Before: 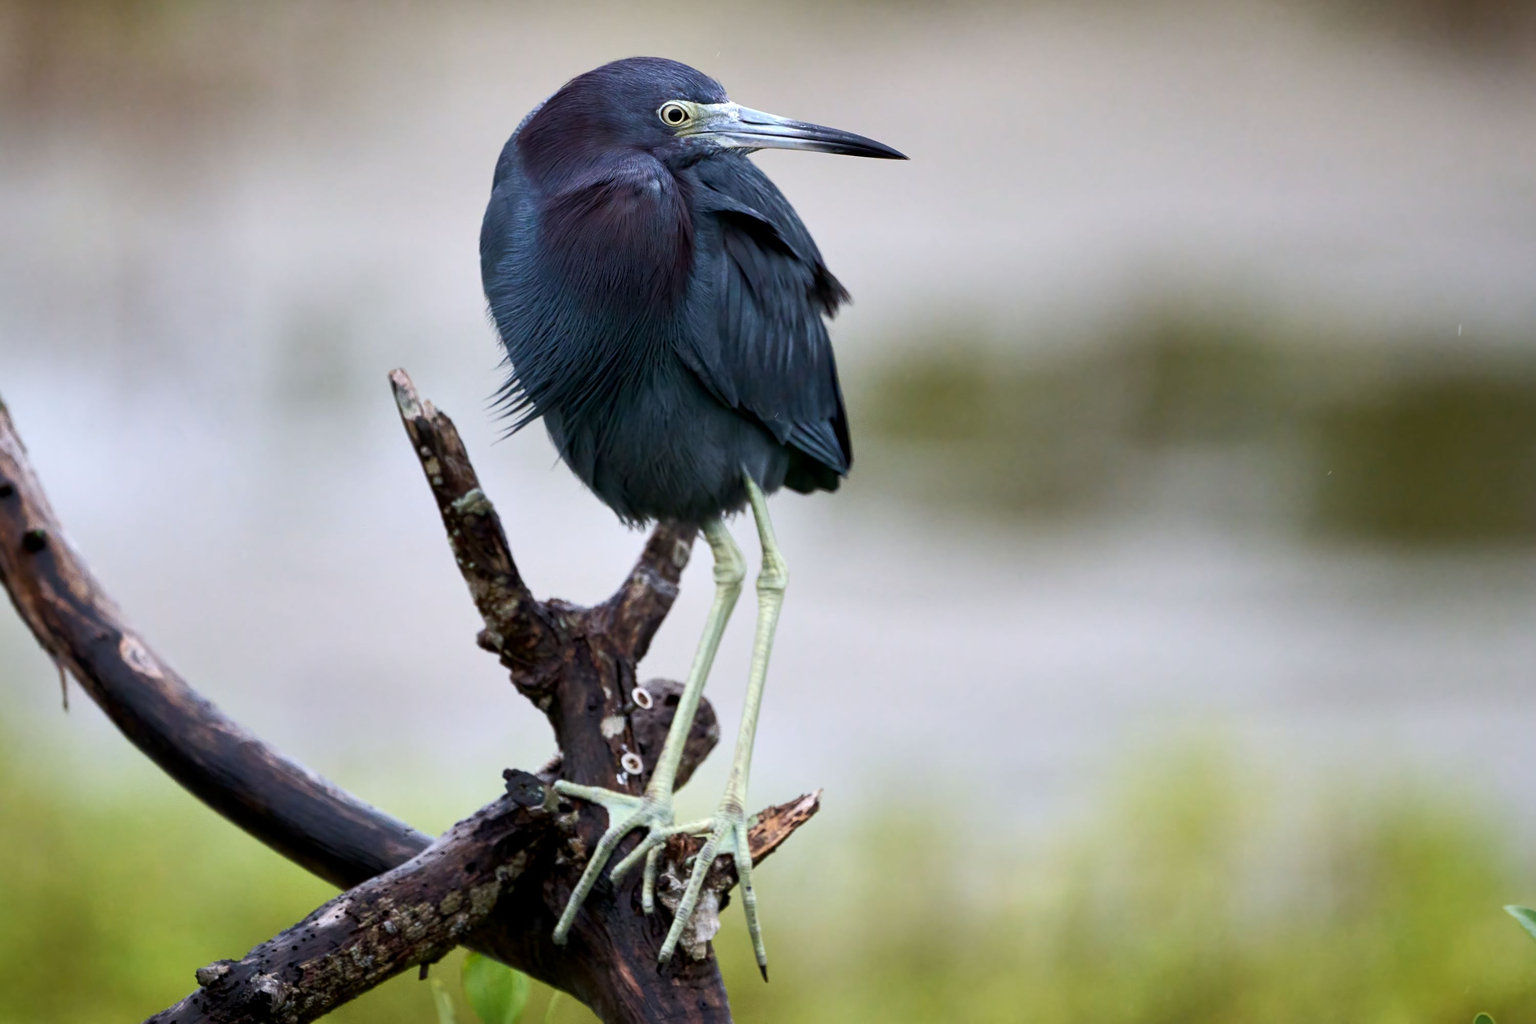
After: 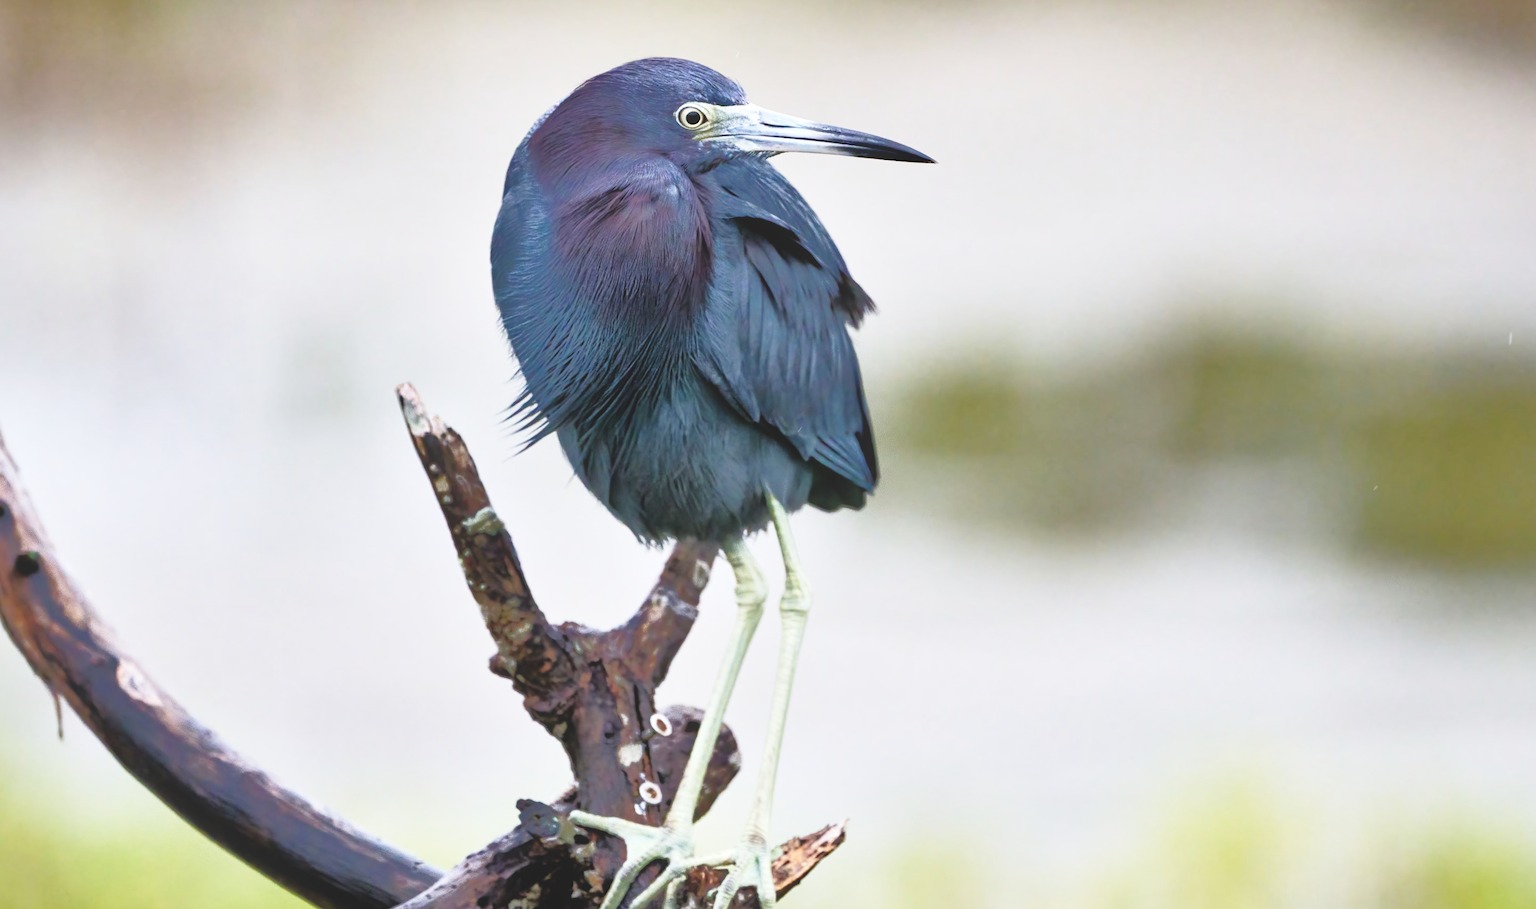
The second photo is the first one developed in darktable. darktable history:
base curve: curves: ch0 [(0, 0) (0.028, 0.03) (0.121, 0.232) (0.46, 0.748) (0.859, 0.968) (1, 1)], preserve colors none
tone equalizer: -8 EV -0.528 EV, -7 EV -0.319 EV, -6 EV -0.083 EV, -5 EV 0.413 EV, -4 EV 0.985 EV, -3 EV 0.791 EV, -2 EV -0.01 EV, -1 EV 0.14 EV, +0 EV -0.012 EV, smoothing 1
crop and rotate: angle 0.2°, left 0.275%, right 3.127%, bottom 14.18%
exposure: black level correction -0.015, exposure -0.125 EV, compensate highlight preservation false
